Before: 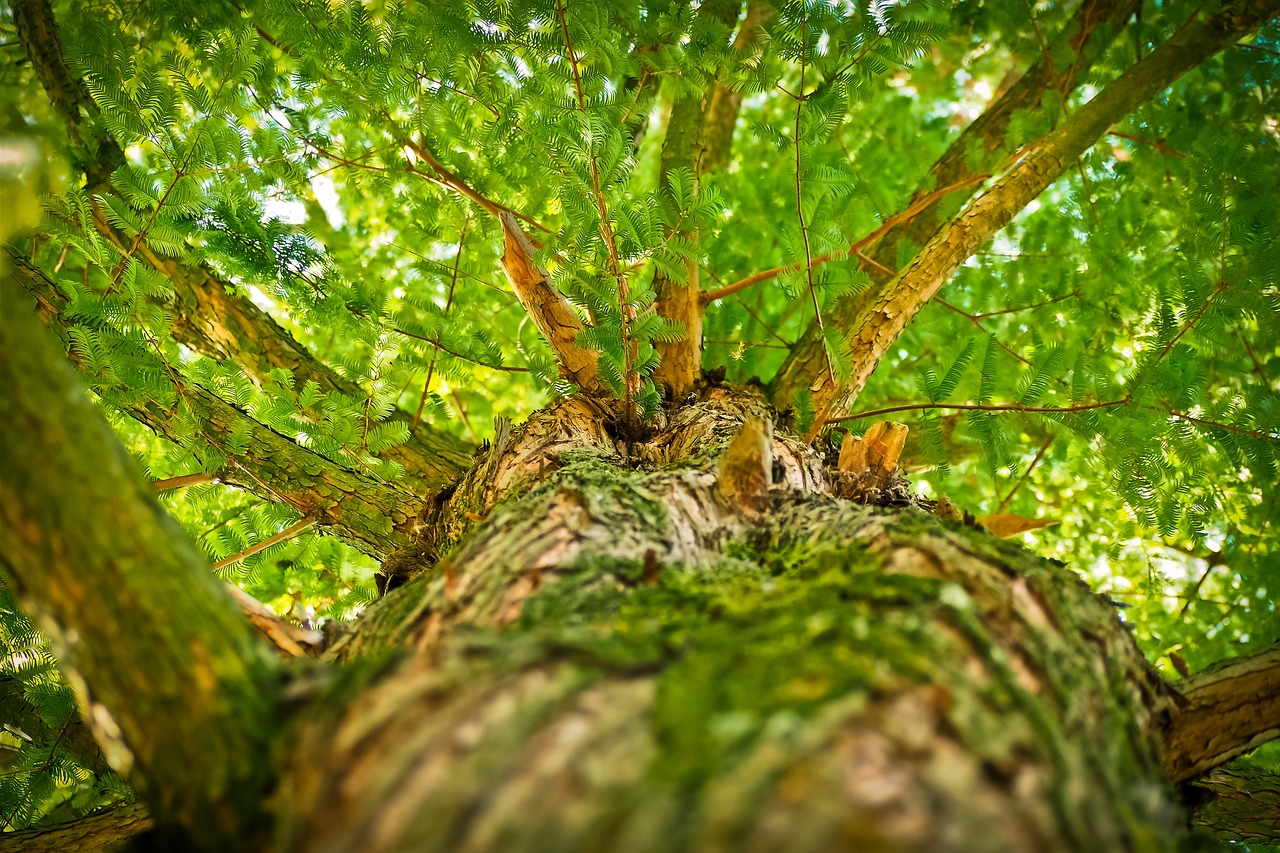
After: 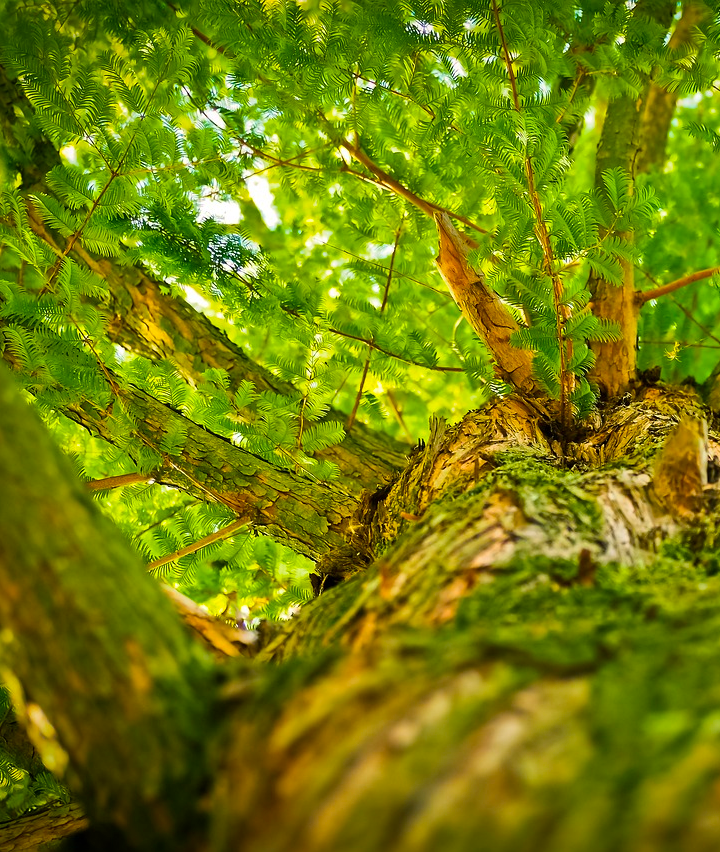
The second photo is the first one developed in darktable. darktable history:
color balance rgb: perceptual saturation grading › global saturation 25%, global vibrance 20%
crop: left 5.114%, right 38.589%
